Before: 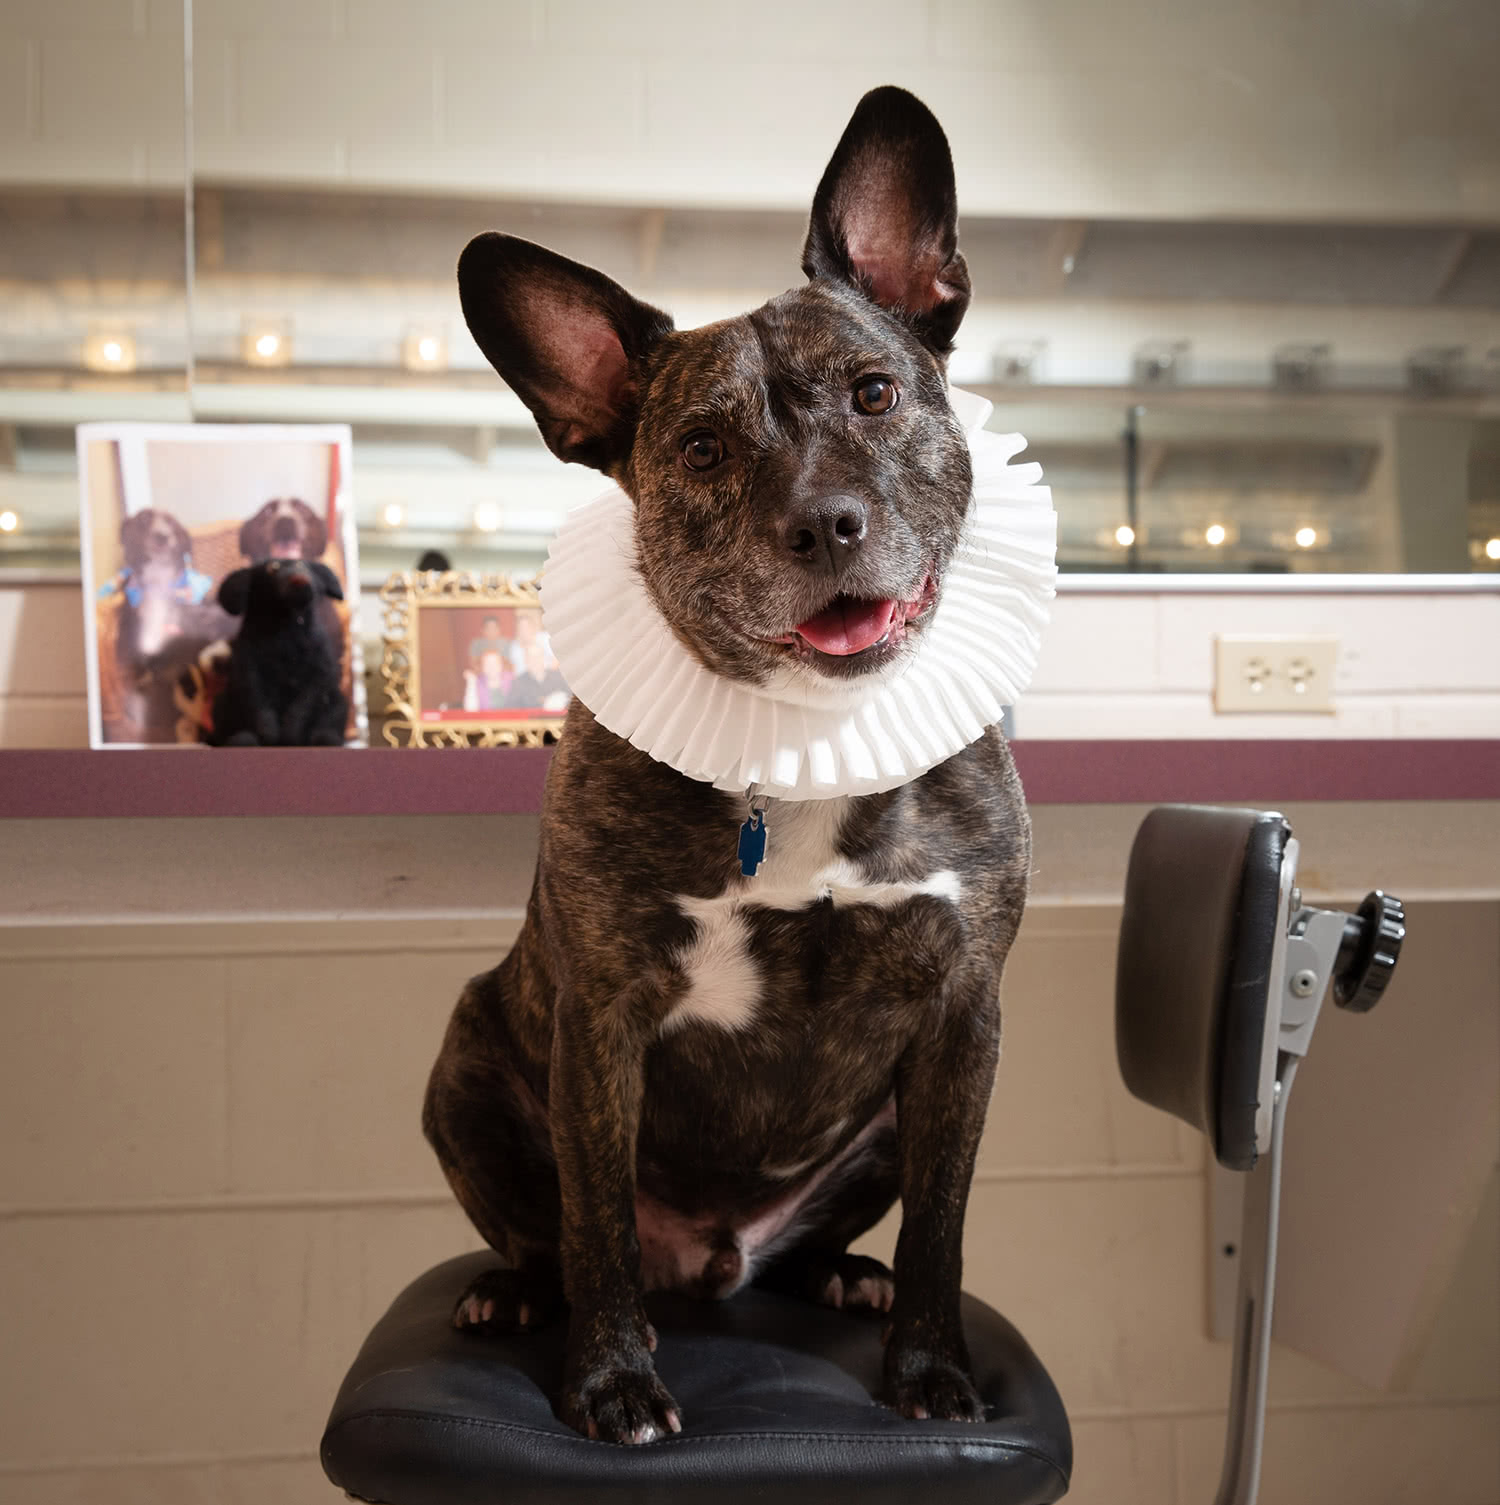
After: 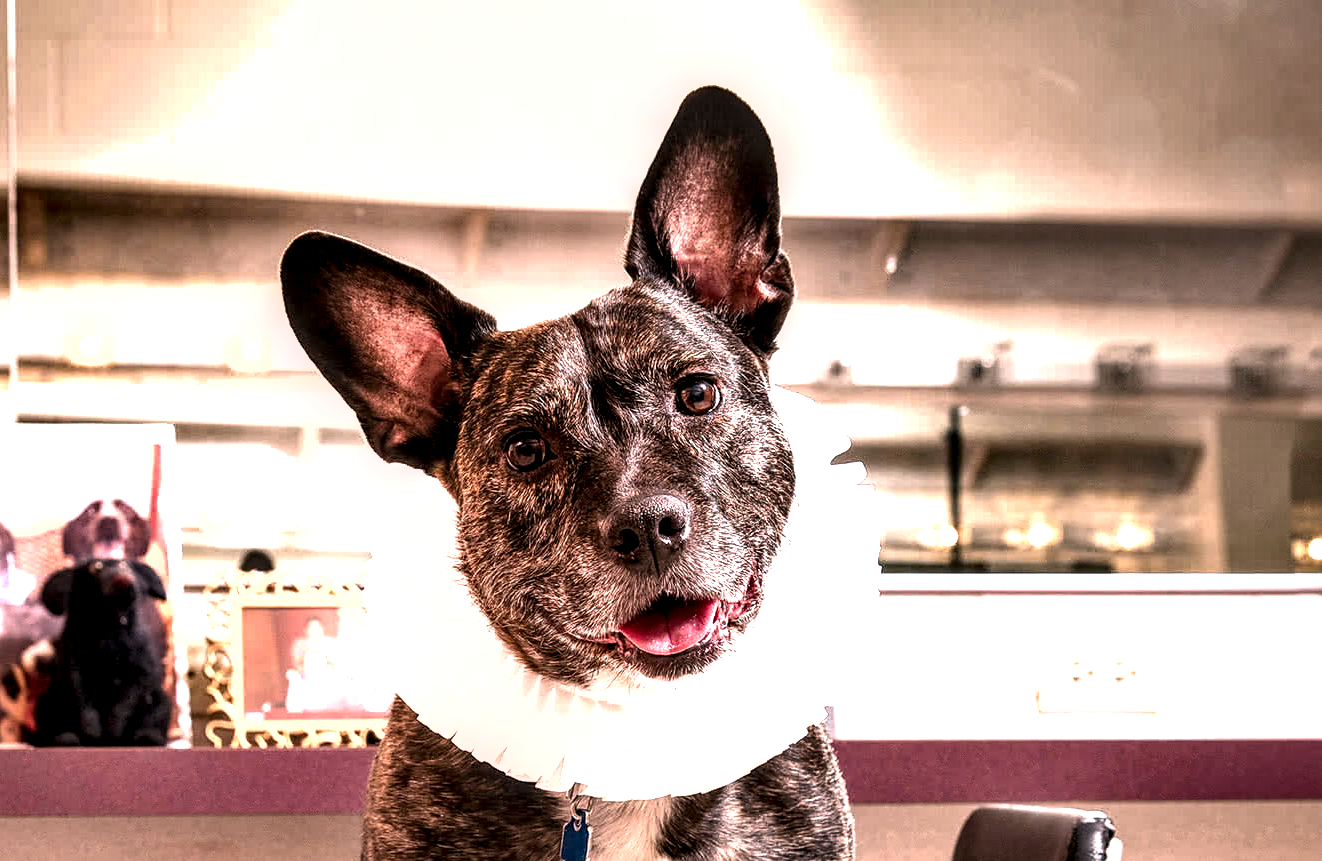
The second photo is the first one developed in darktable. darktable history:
exposure: black level correction 0, exposure 1 EV, compensate highlight preservation false
crop and rotate: left 11.812%, bottom 42.776%
local contrast: detail 203%
sharpen: radius 1.559, amount 0.373, threshold 1.271
shadows and highlights: low approximation 0.01, soften with gaussian
color correction: highlights a* 14.52, highlights b* 4.84
